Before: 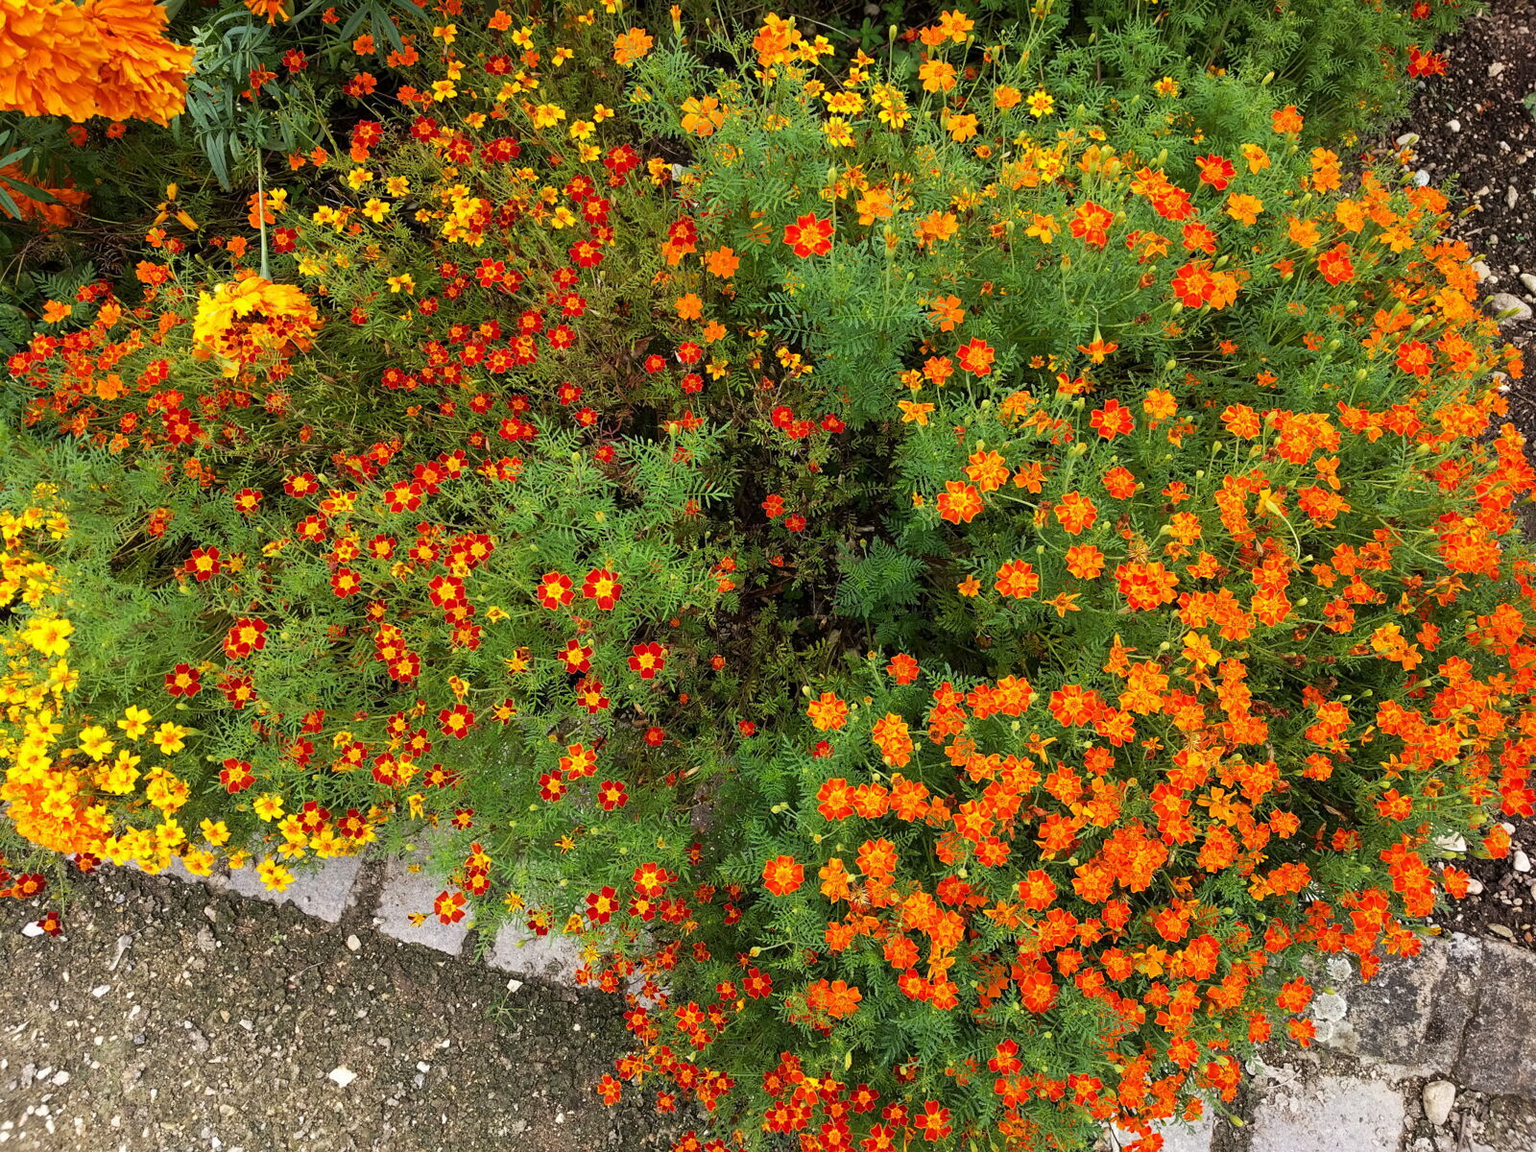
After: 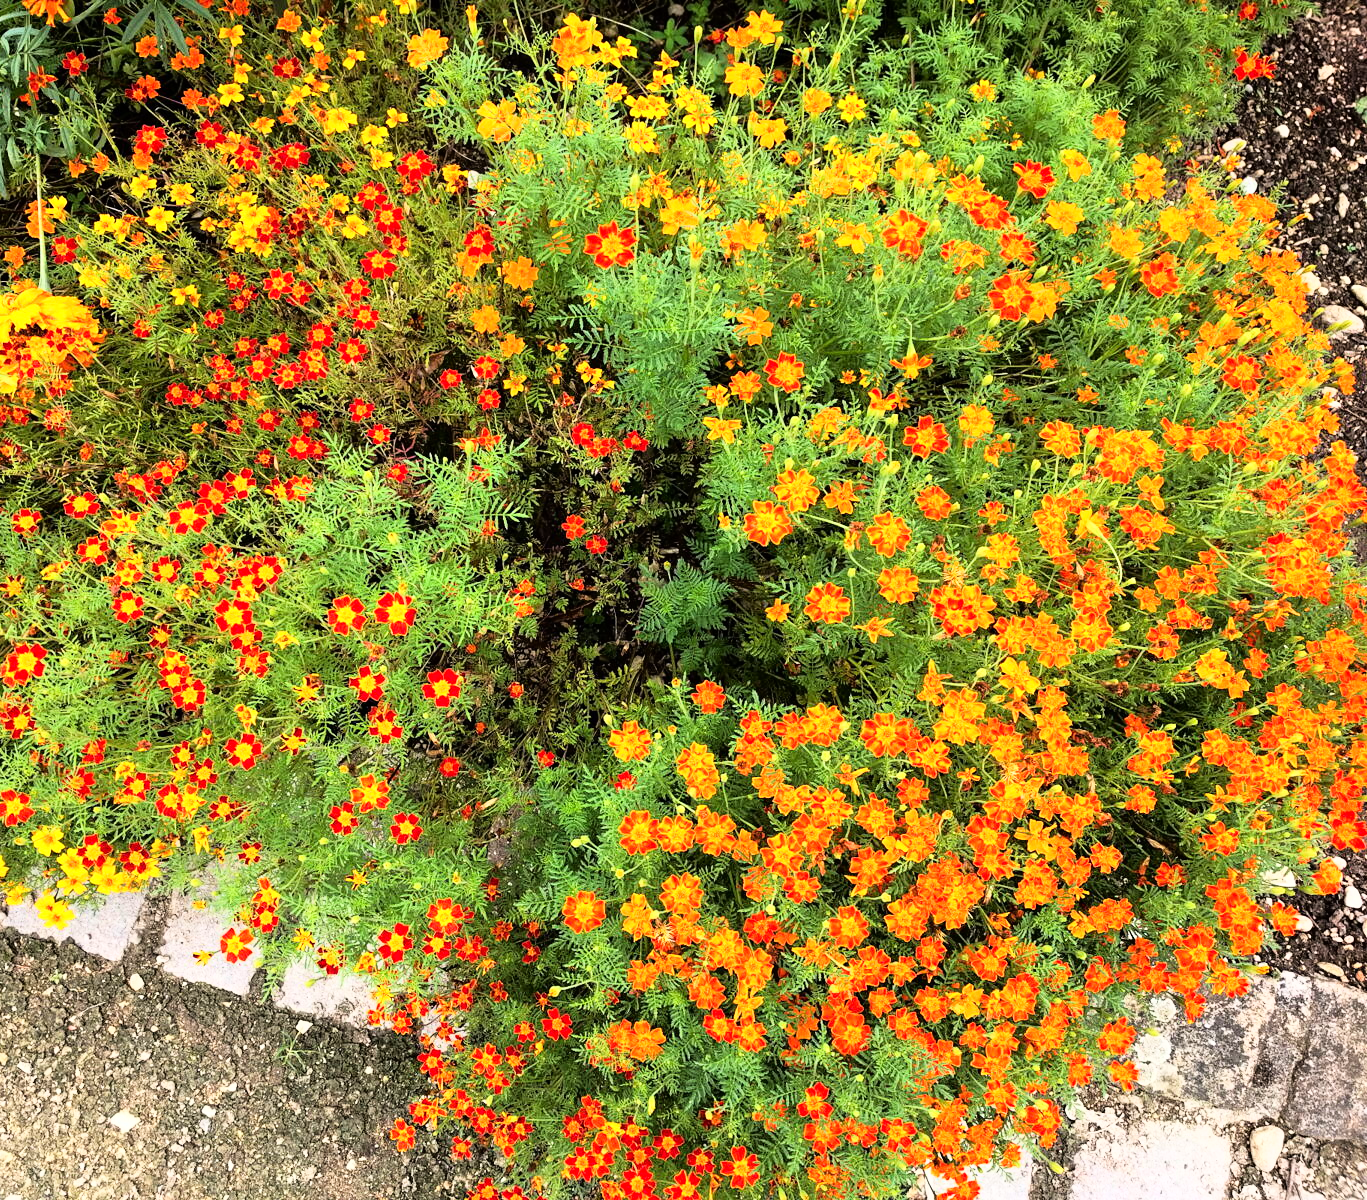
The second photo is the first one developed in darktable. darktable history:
base curve: curves: ch0 [(0, 0) (0.012, 0.01) (0.073, 0.168) (0.31, 0.711) (0.645, 0.957) (1, 1)]
crop and rotate: left 14.533%
contrast brightness saturation: contrast 0.026, brightness -0.039
